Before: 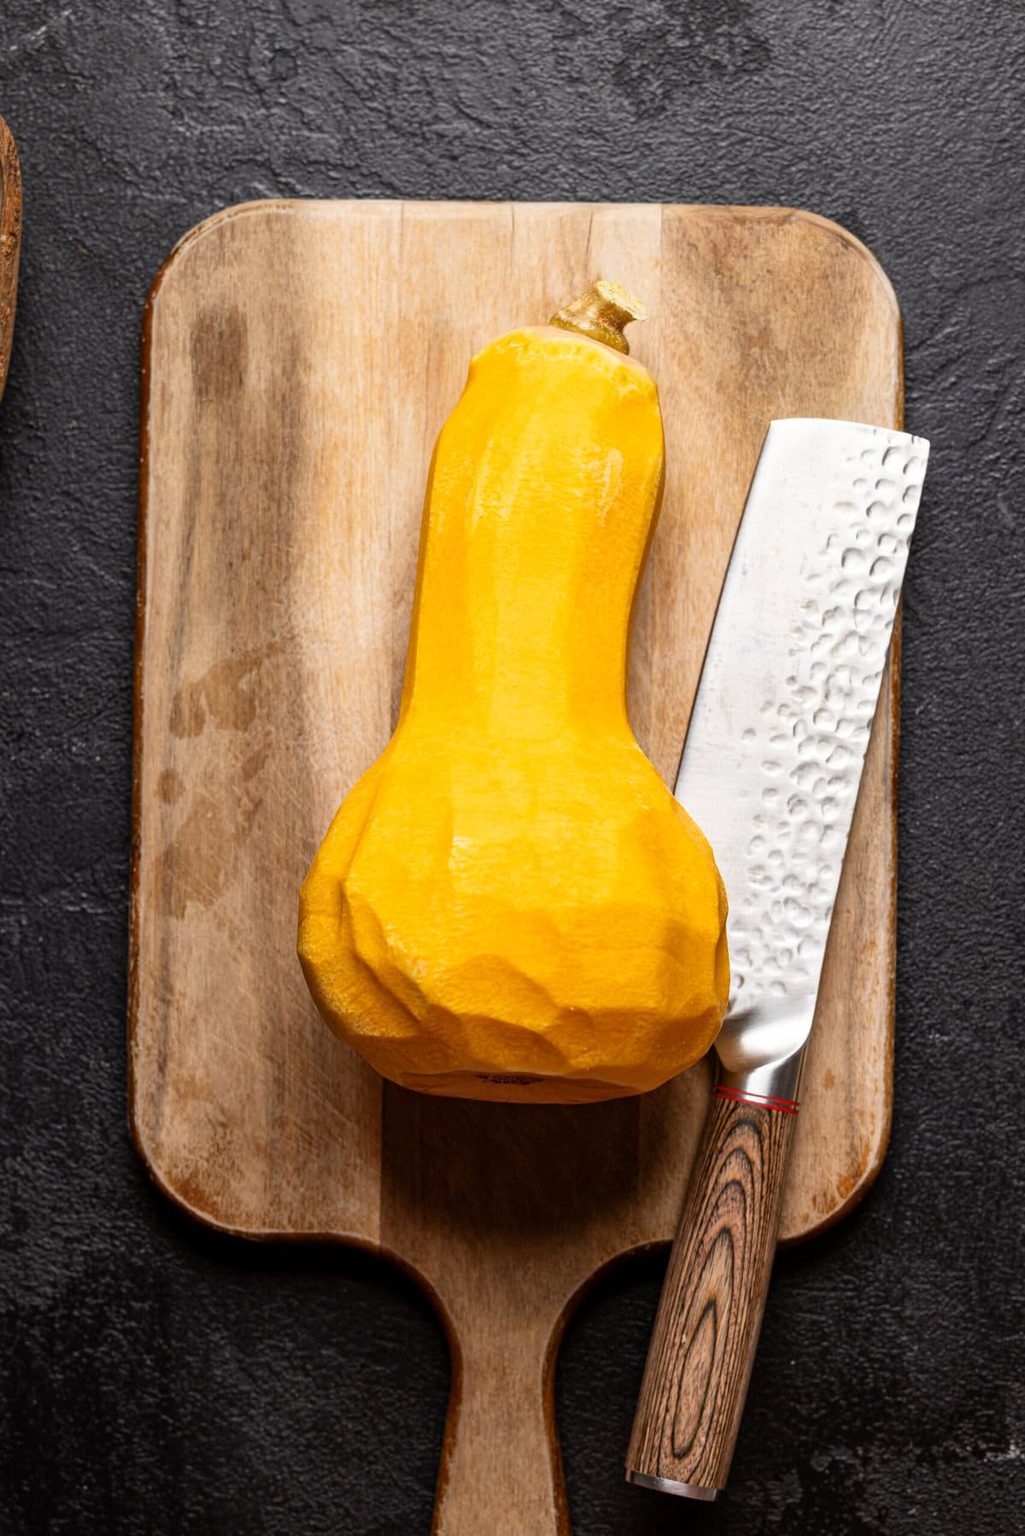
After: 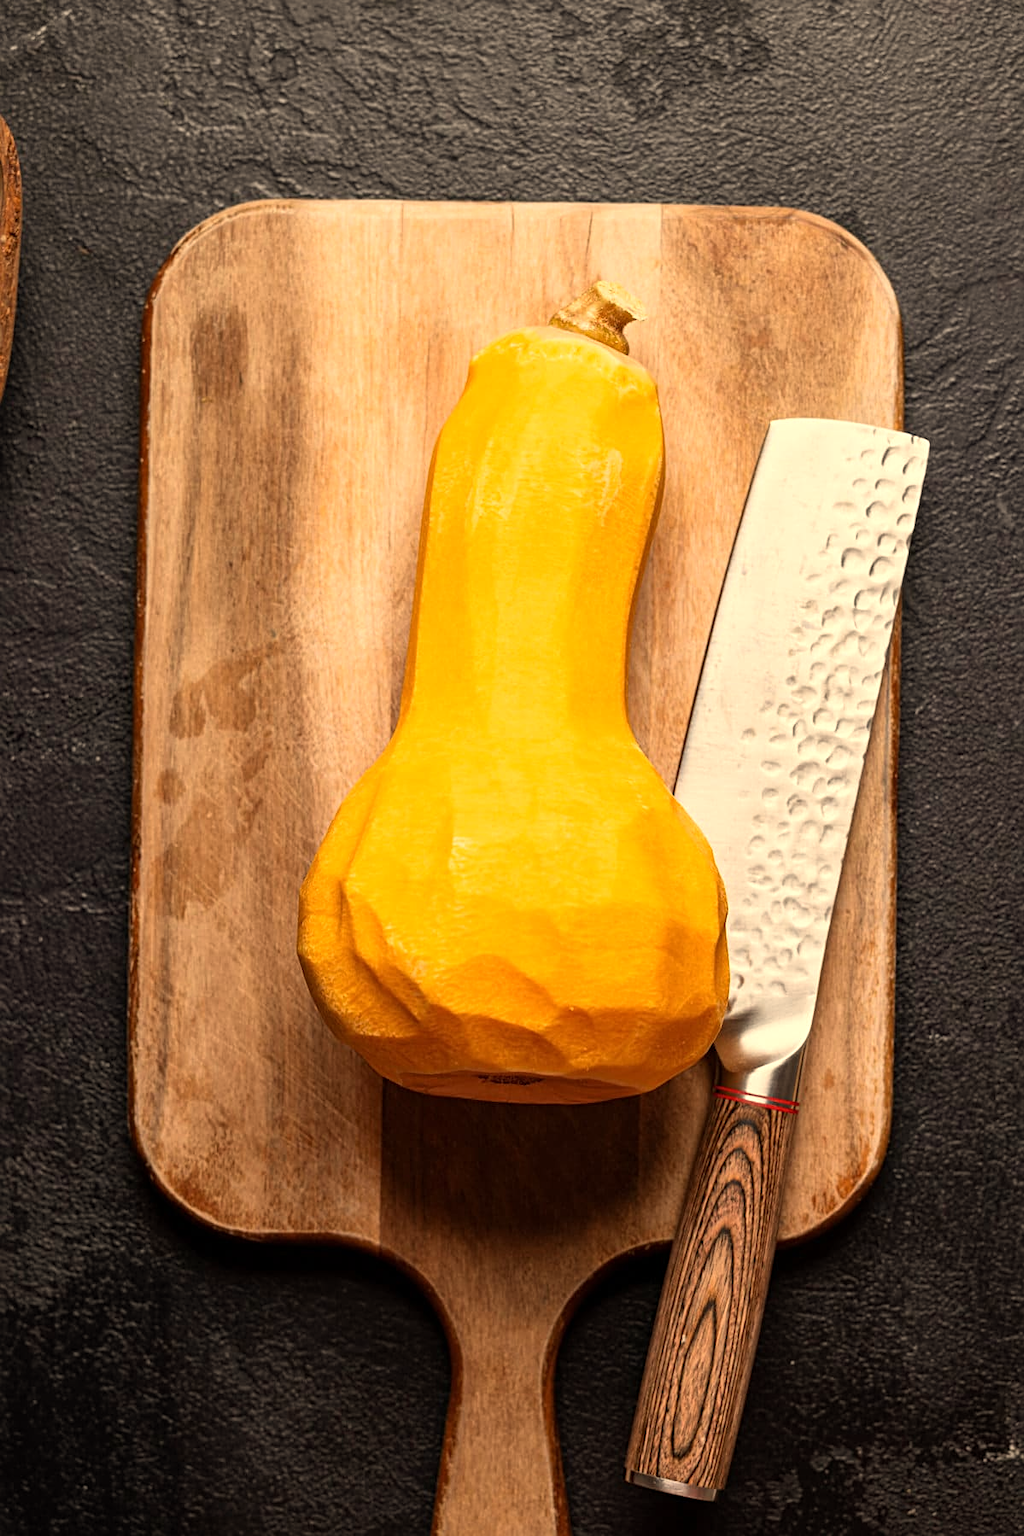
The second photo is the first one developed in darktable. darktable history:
sharpen: radius 2.529, amount 0.323
white balance: red 1.123, blue 0.83
